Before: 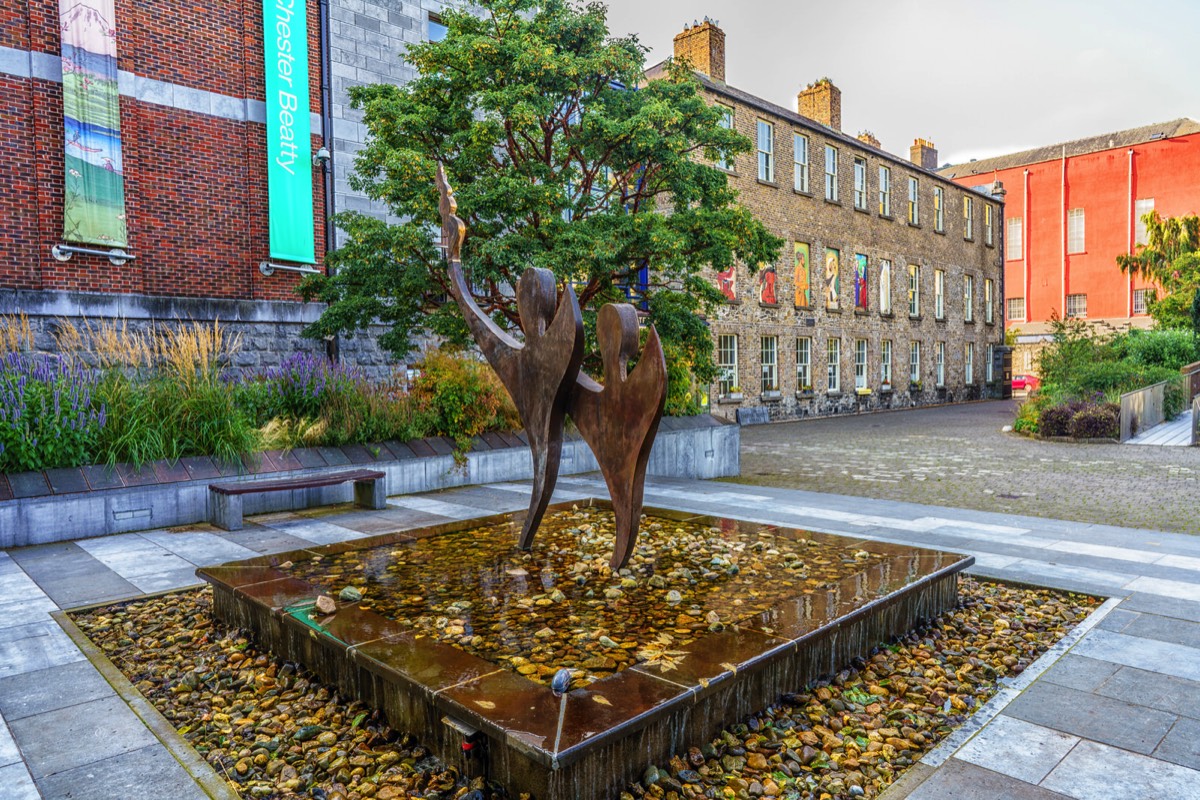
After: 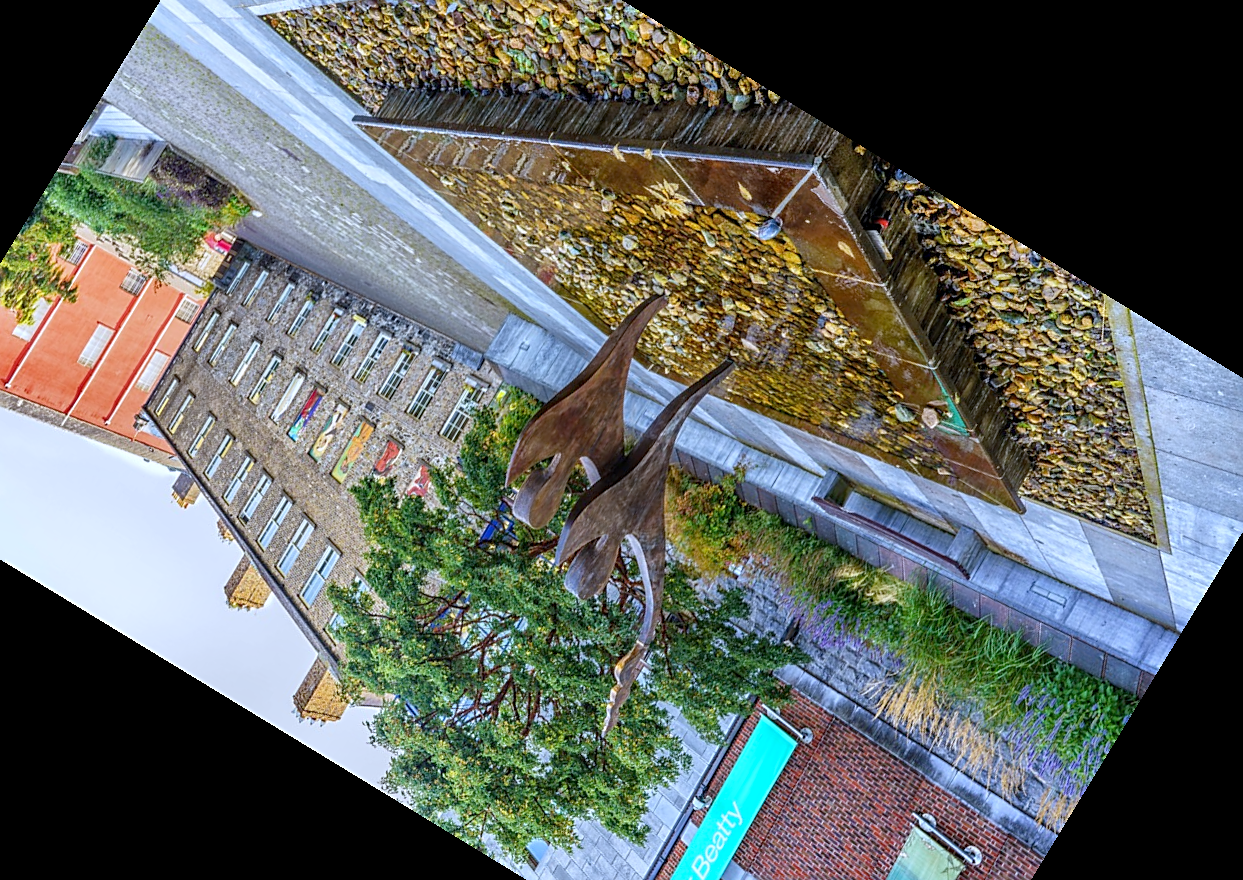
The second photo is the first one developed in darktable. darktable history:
color balance: contrast fulcrum 17.78%
shadows and highlights: shadows 43.71, white point adjustment -1.46, soften with gaussian
sharpen: on, module defaults
crop and rotate: angle 148.68°, left 9.111%, top 15.603%, right 4.588%, bottom 17.041%
white balance: red 0.948, green 1.02, blue 1.176
